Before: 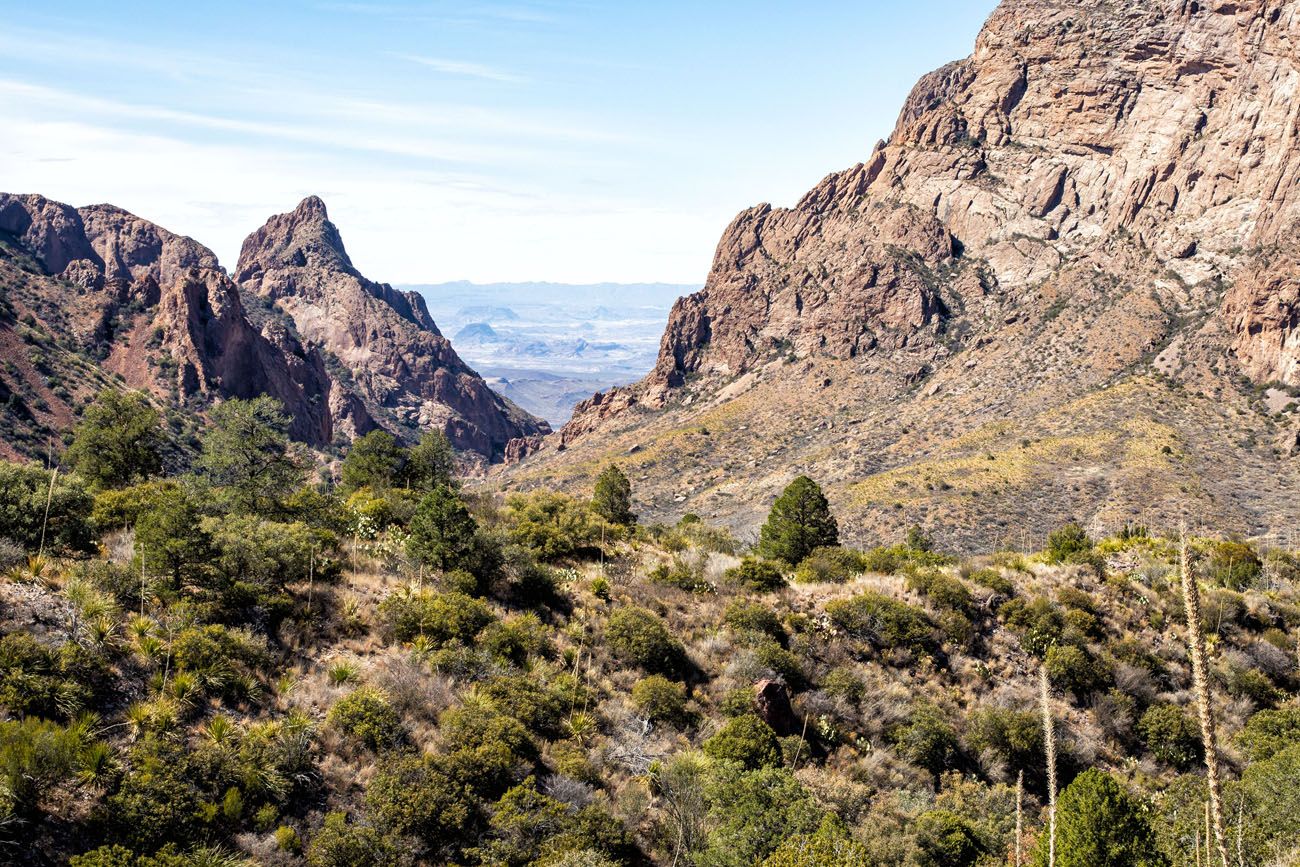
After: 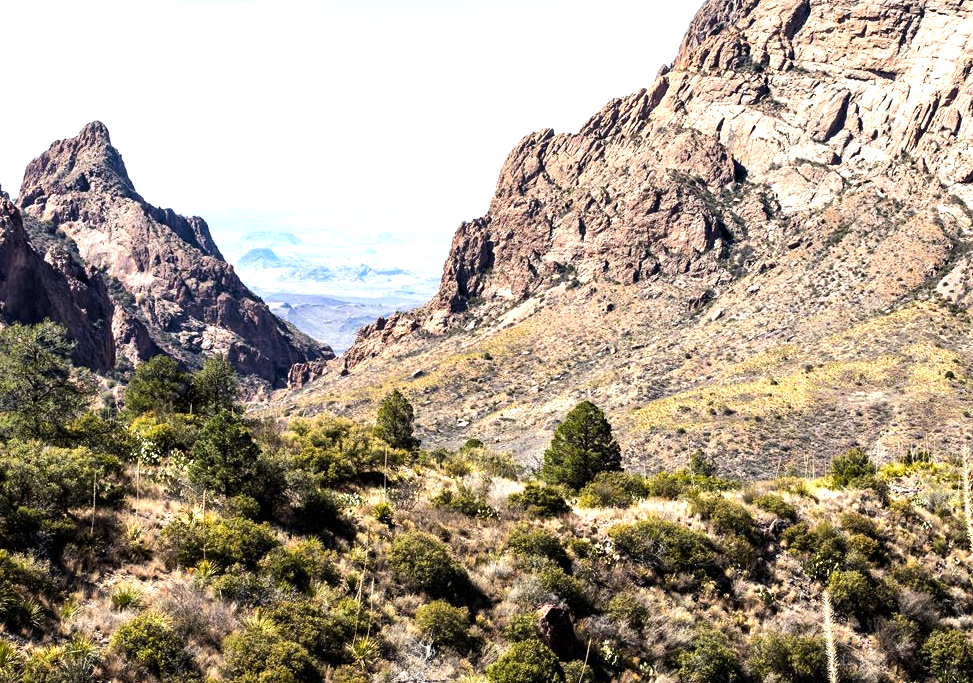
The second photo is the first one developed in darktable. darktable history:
crop: left 16.768%, top 8.653%, right 8.362%, bottom 12.485%
tone equalizer: -8 EV -0.75 EV, -7 EV -0.7 EV, -6 EV -0.6 EV, -5 EV -0.4 EV, -3 EV 0.4 EV, -2 EV 0.6 EV, -1 EV 0.7 EV, +0 EV 0.75 EV, edges refinement/feathering 500, mask exposure compensation -1.57 EV, preserve details no
